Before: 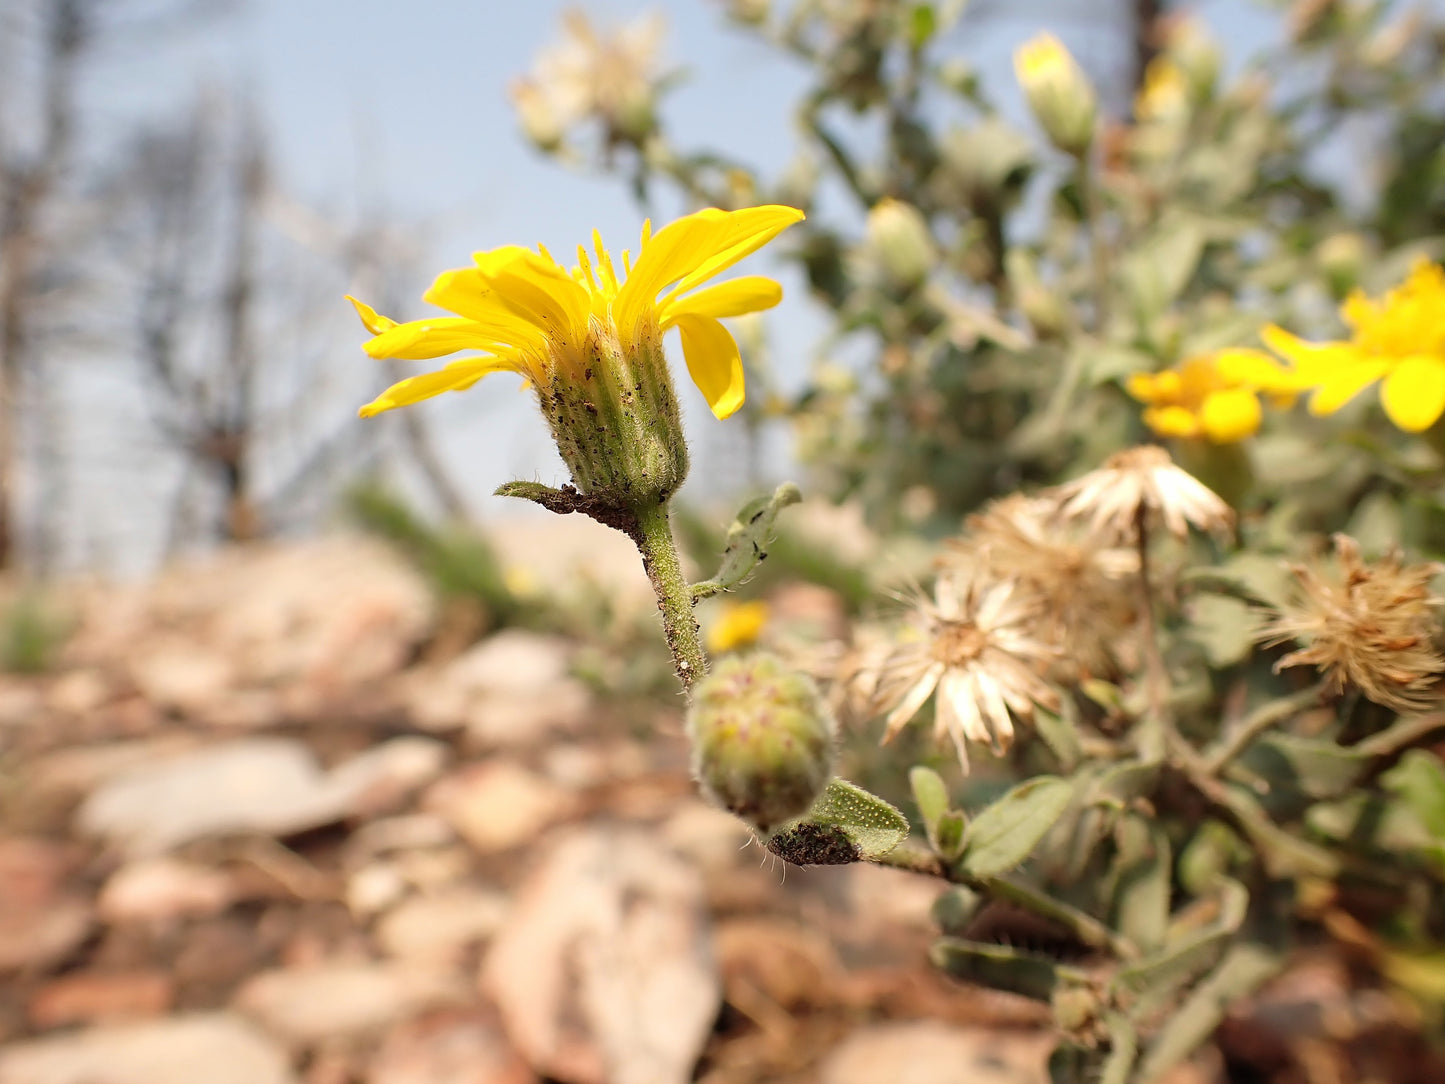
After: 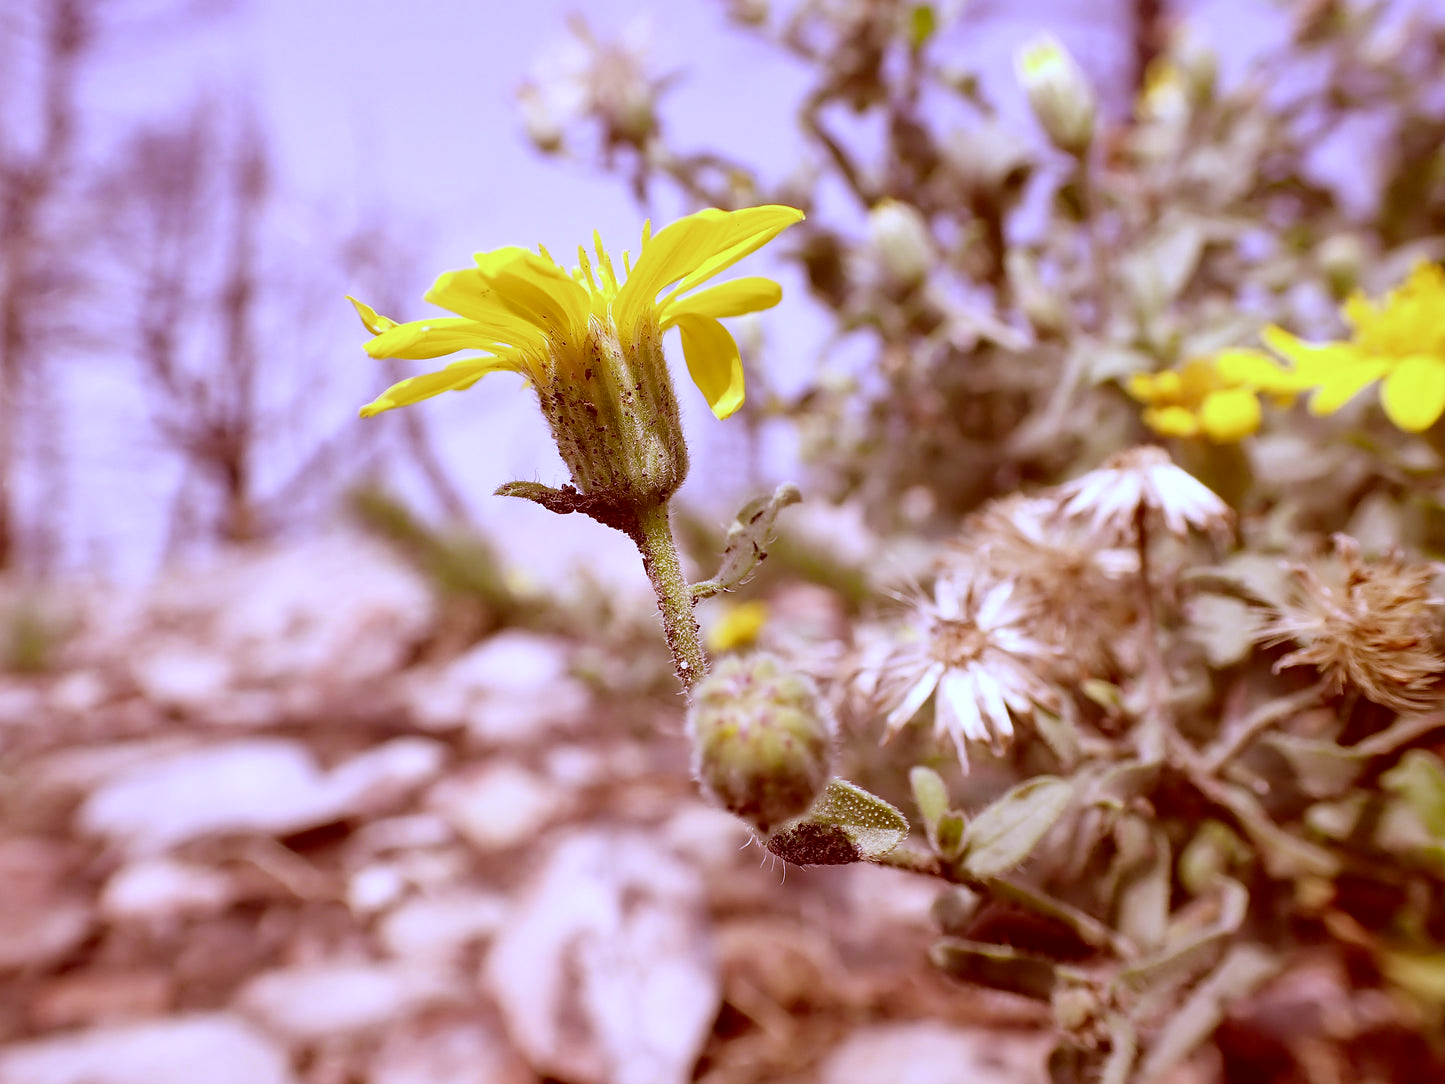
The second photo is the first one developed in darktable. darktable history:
local contrast: mode bilateral grid, contrast 20, coarseness 50, detail 120%, midtone range 0.2
color correction: highlights a* 9.03, highlights b* 8.71, shadows a* 40, shadows b* 40, saturation 0.8
white balance: red 0.766, blue 1.537
